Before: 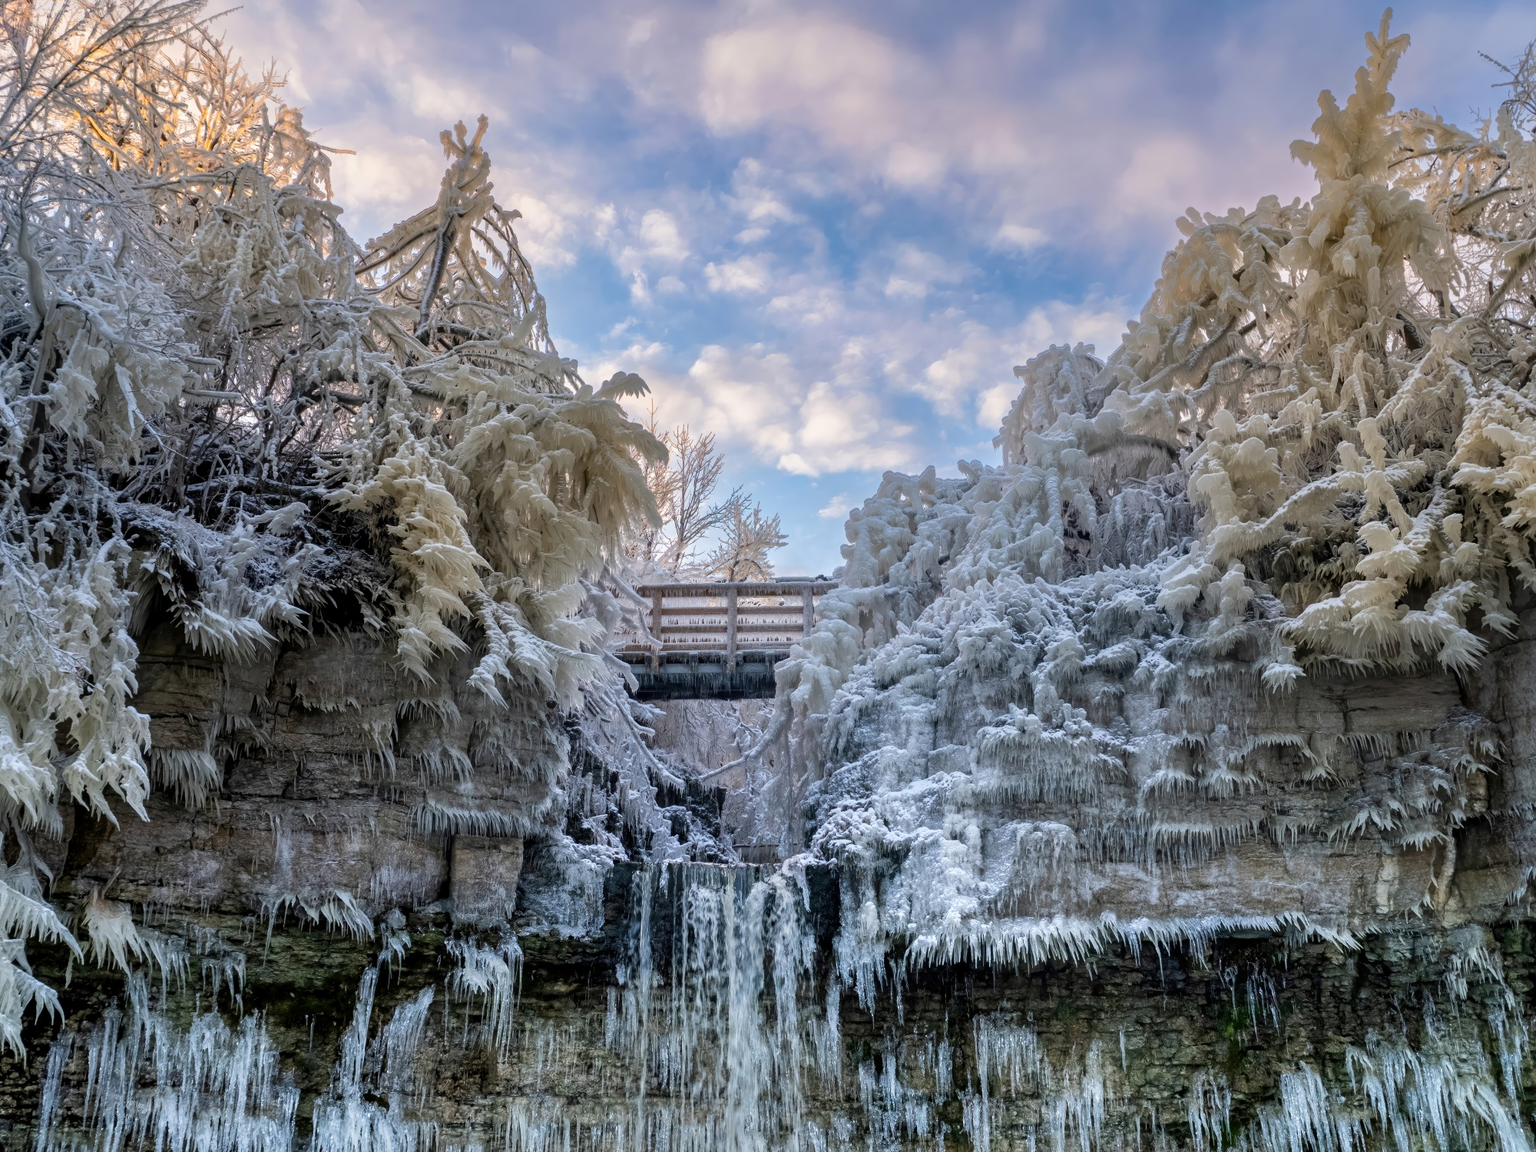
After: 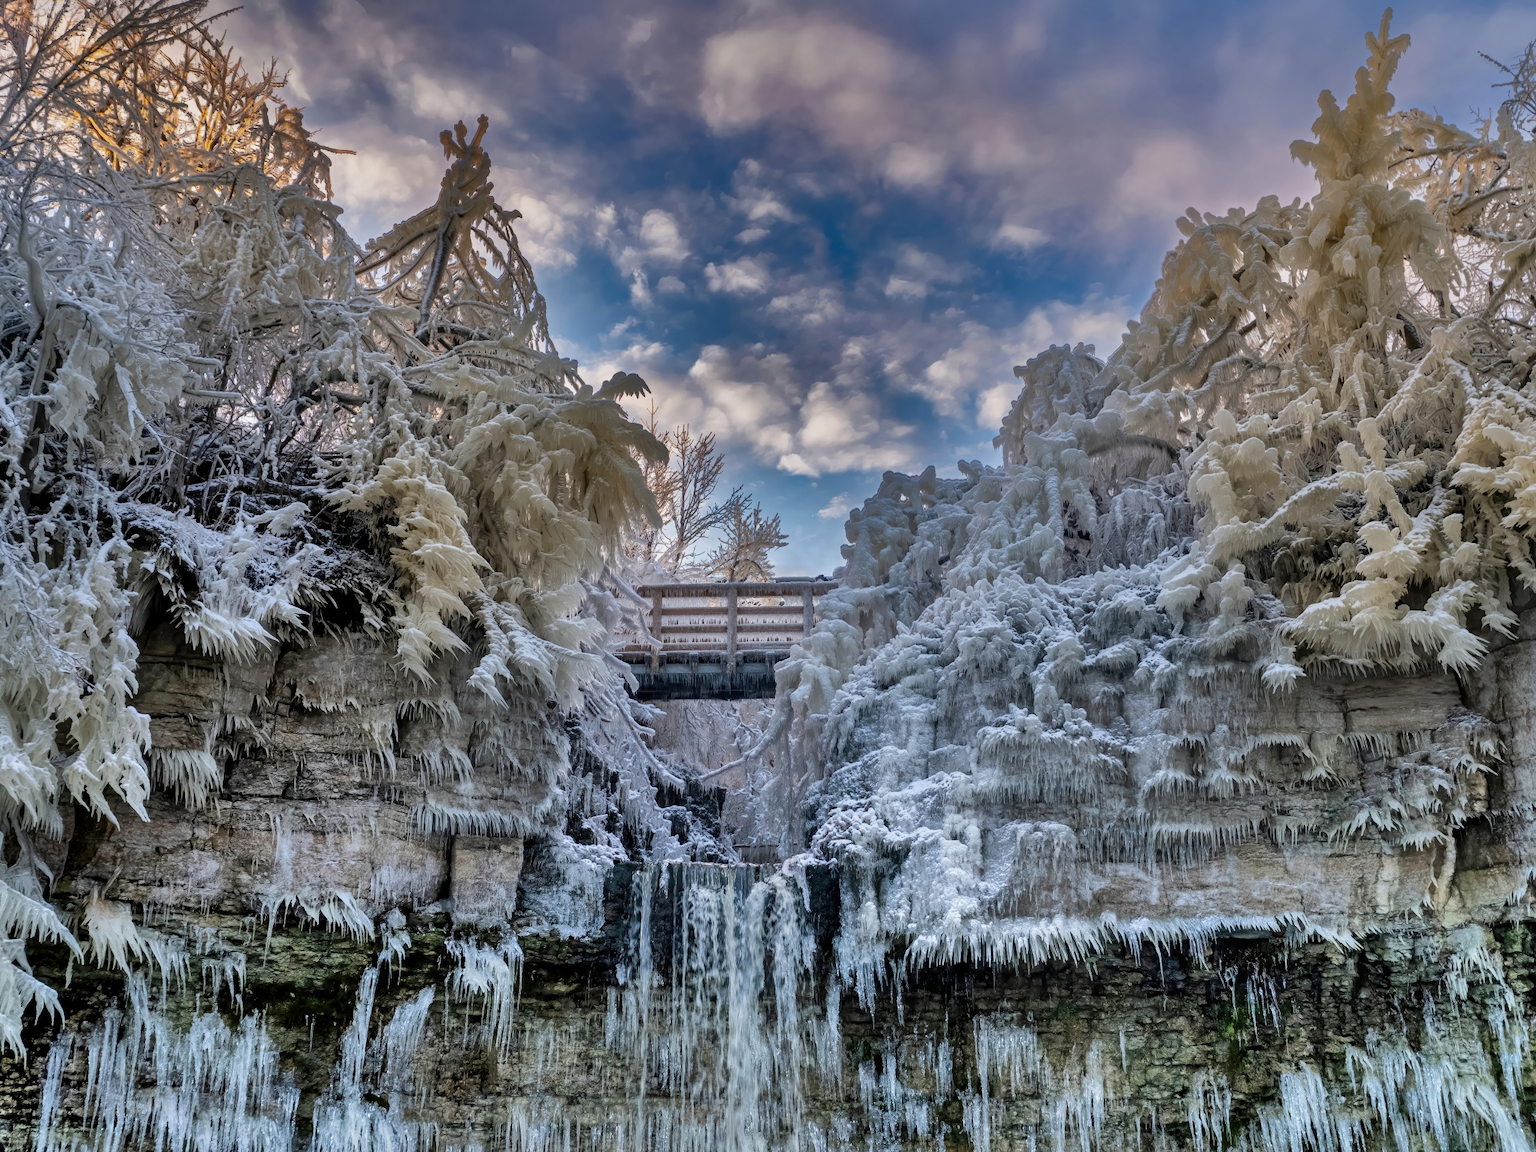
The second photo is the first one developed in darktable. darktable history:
shadows and highlights: radius 124.2, shadows 98.81, white point adjustment -2.89, highlights -98.79, soften with gaussian
